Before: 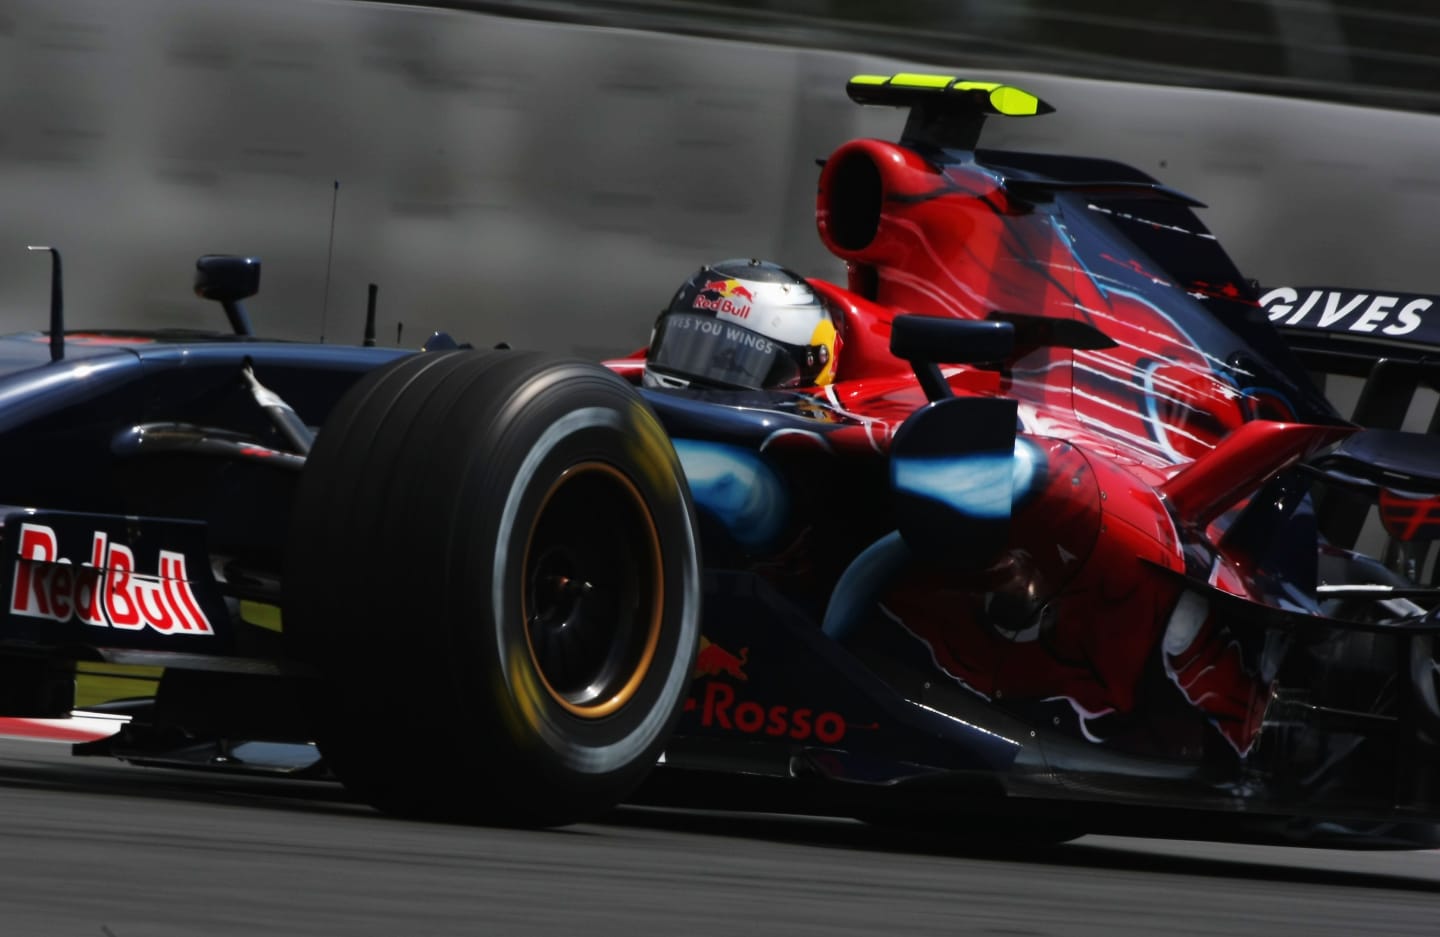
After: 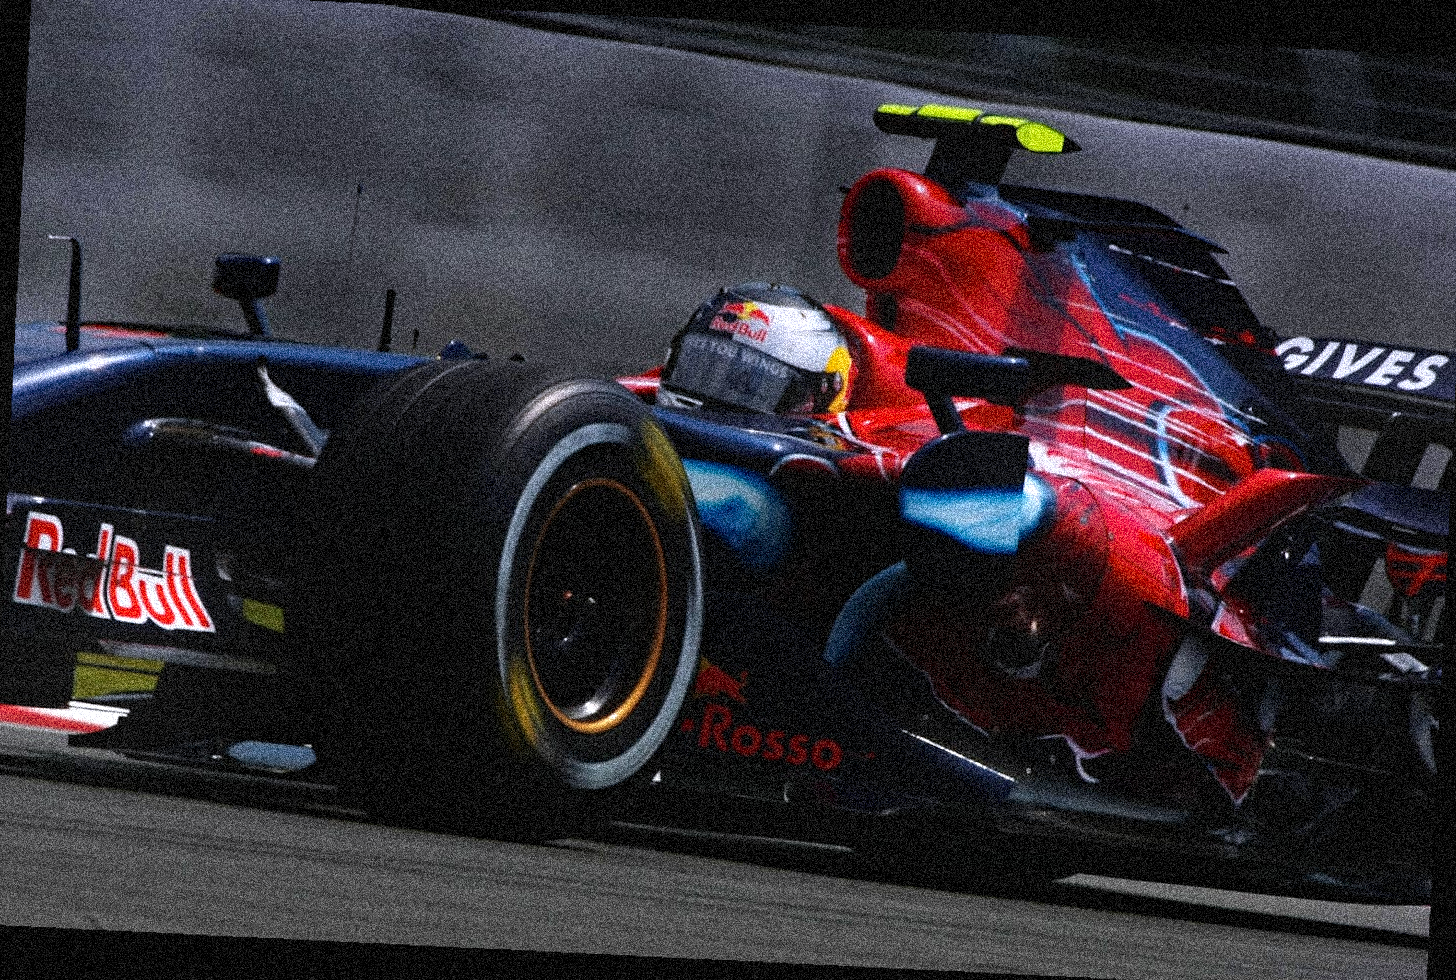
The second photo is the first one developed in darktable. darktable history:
crop and rotate: angle -0.5°
grain: coarseness 3.75 ISO, strength 100%, mid-tones bias 0%
haze removal: strength 0.29, distance 0.25, compatibility mode true, adaptive false
graduated density: hue 238.83°, saturation 50%
rotate and perspective: rotation 2.27°, automatic cropping off
tone equalizer: on, module defaults
exposure: exposure 0.6 EV, compensate highlight preservation false
bloom: size 16%, threshold 98%, strength 20%
